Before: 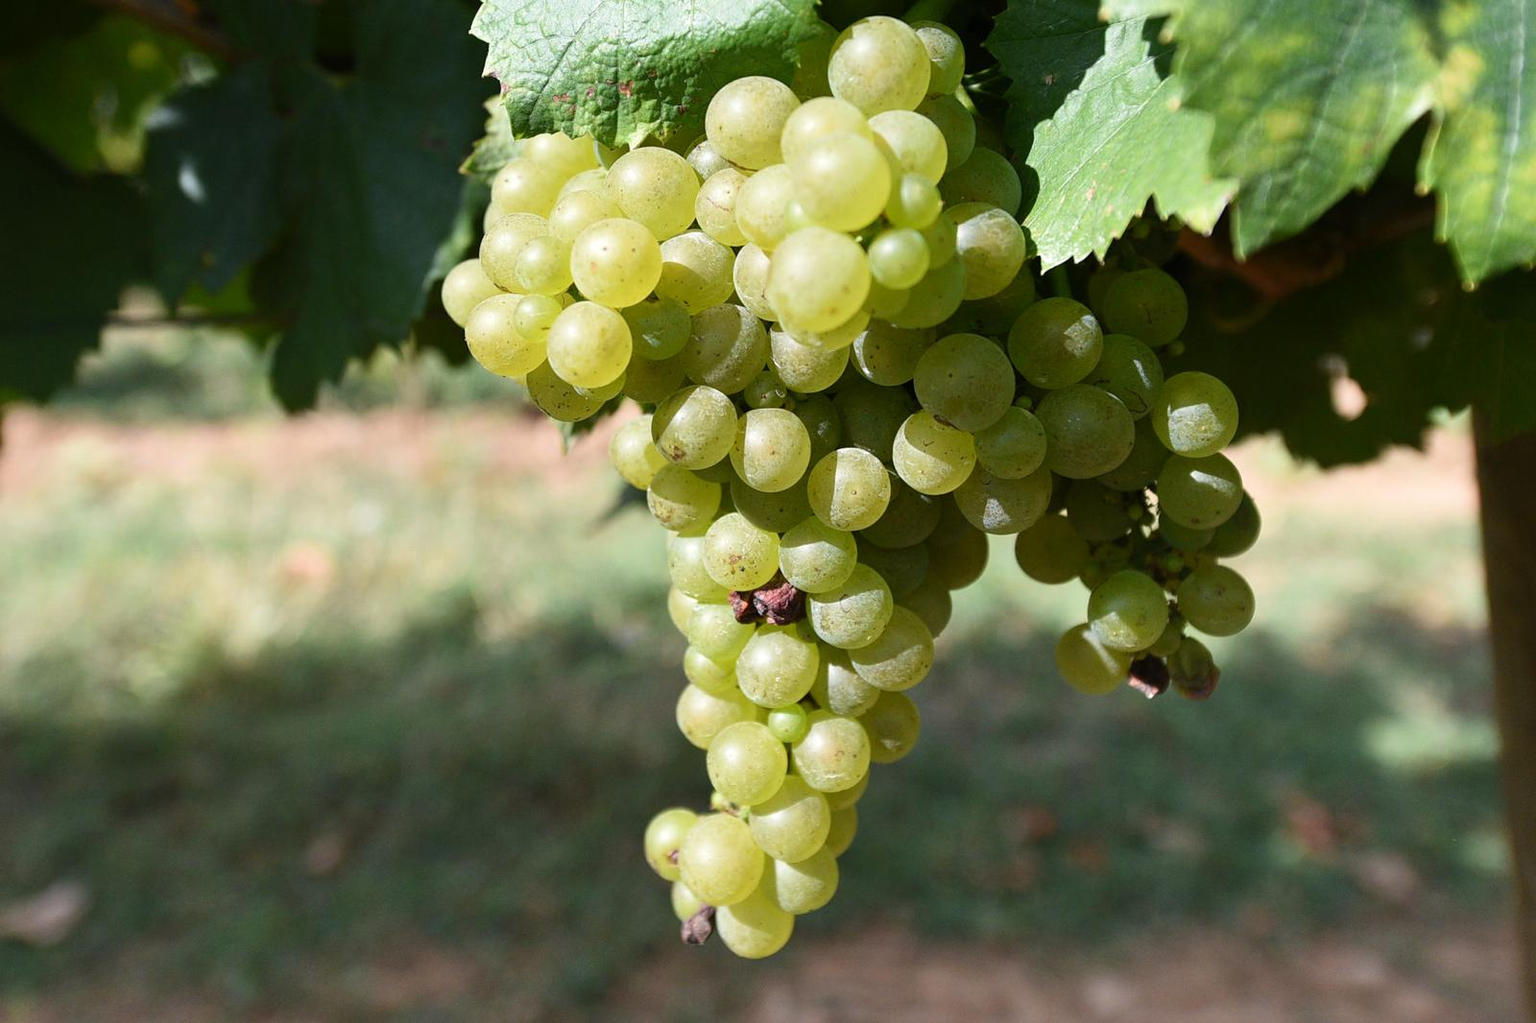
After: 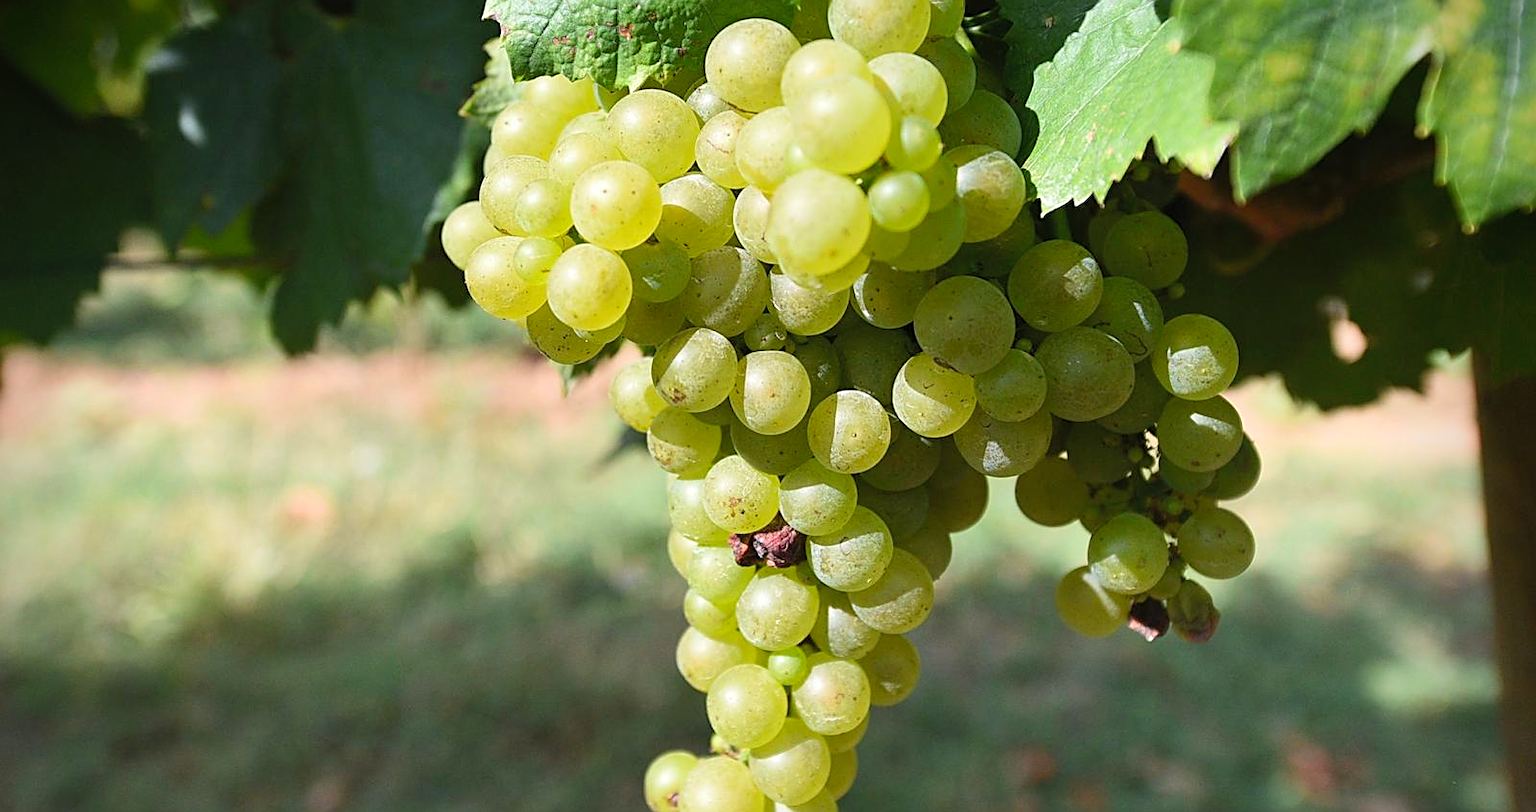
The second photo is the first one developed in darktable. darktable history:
sharpen: on, module defaults
vignetting: brightness -0.629, saturation -0.007, center (-0.028, 0.239)
contrast brightness saturation: brightness 0.09, saturation 0.19
crop and rotate: top 5.667%, bottom 14.937%
